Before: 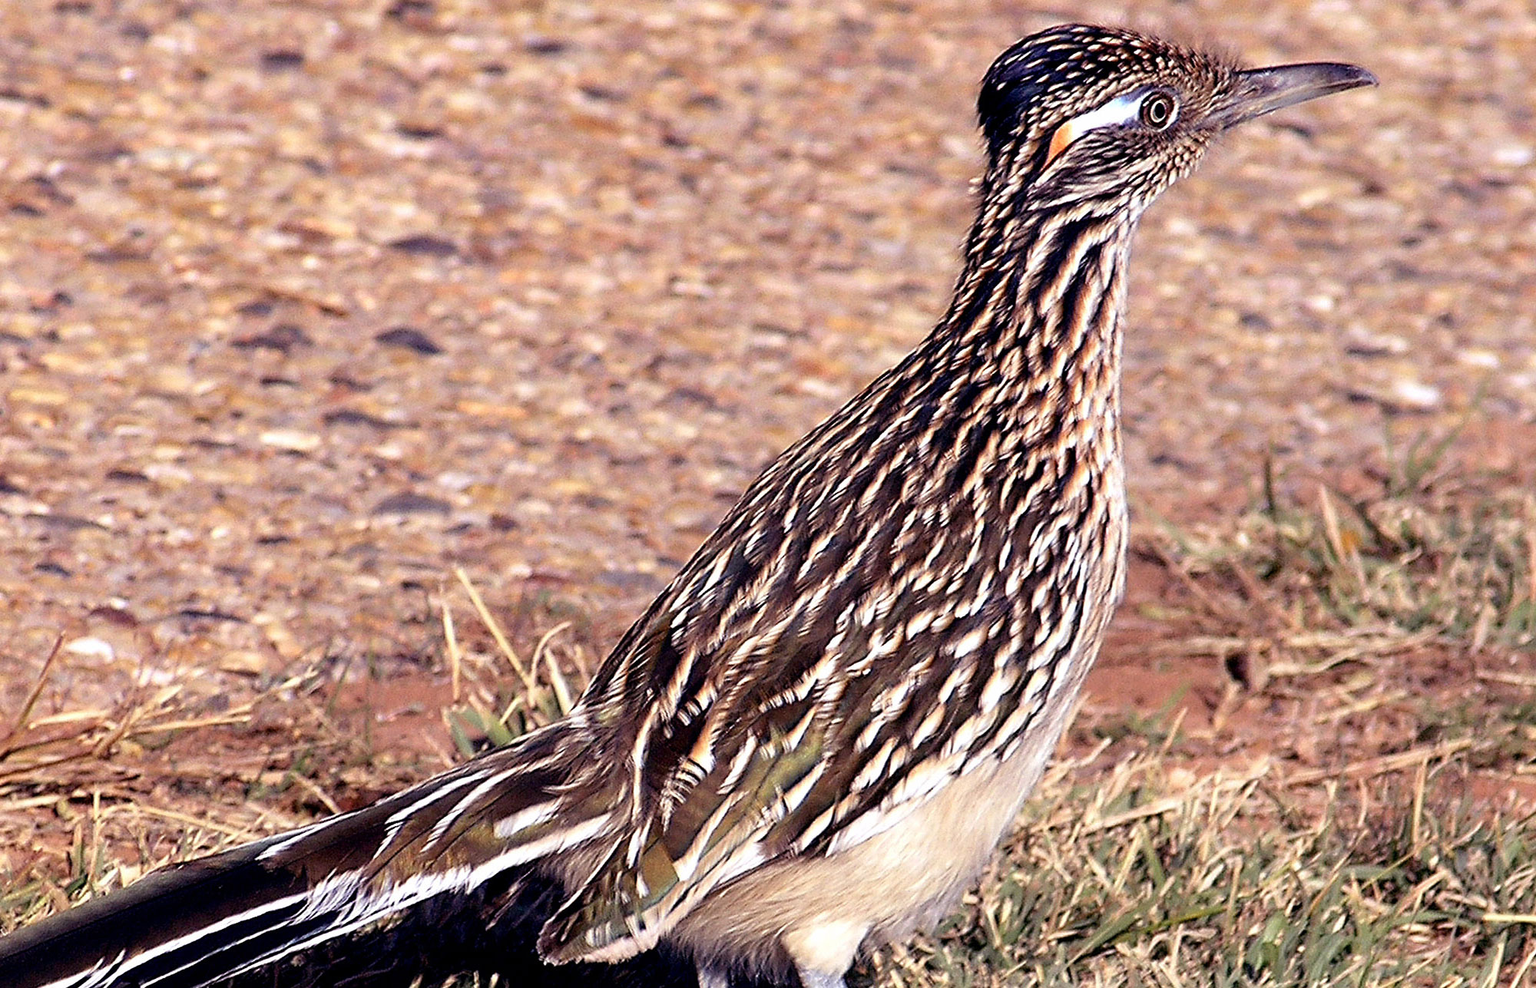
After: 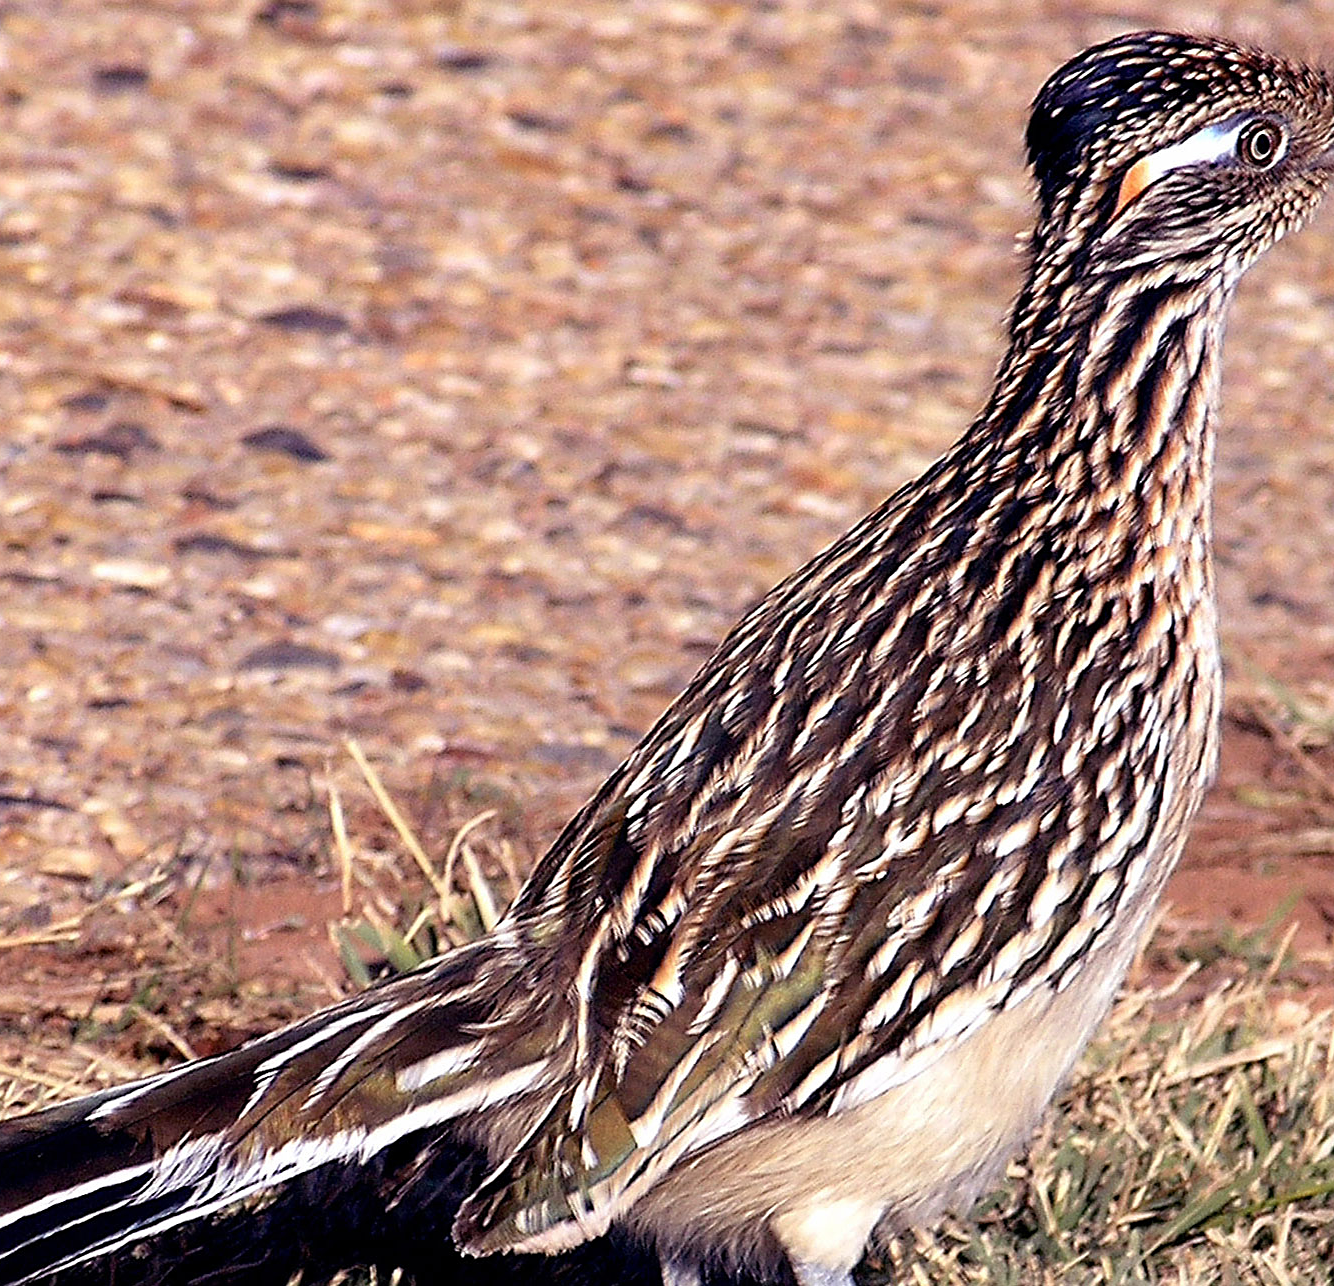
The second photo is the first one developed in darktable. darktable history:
sharpen: amount 0.203
crop and rotate: left 12.383%, right 20.905%
